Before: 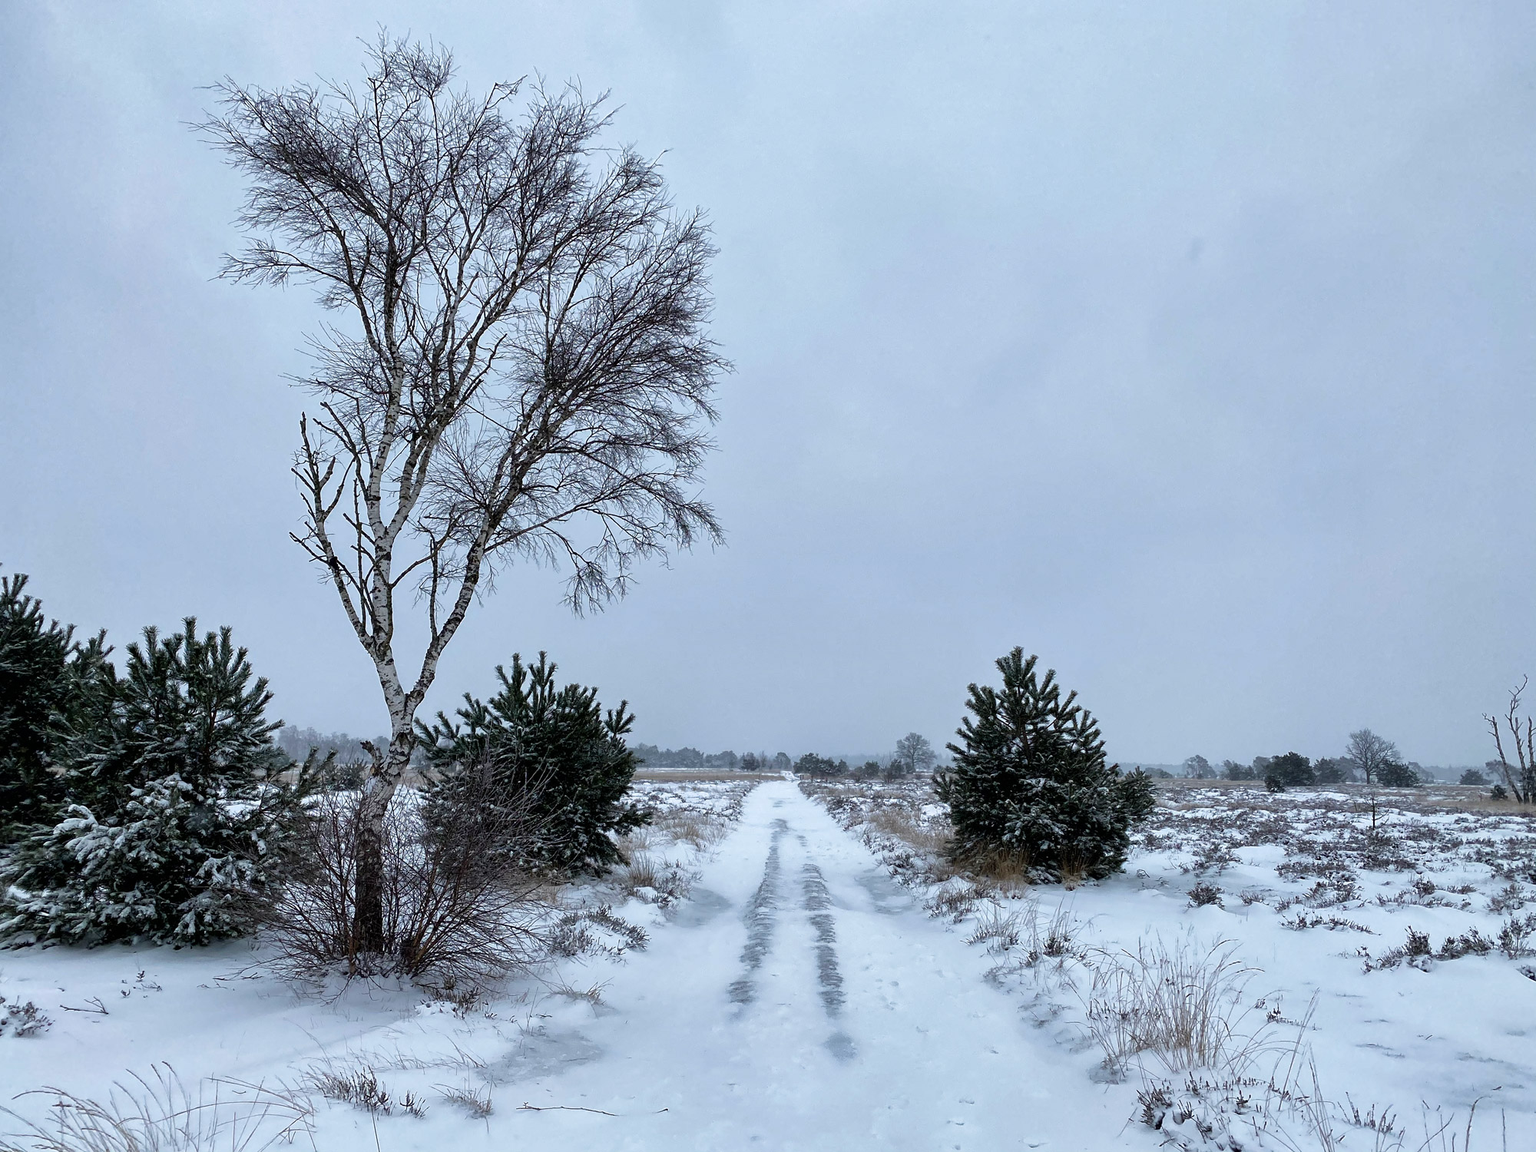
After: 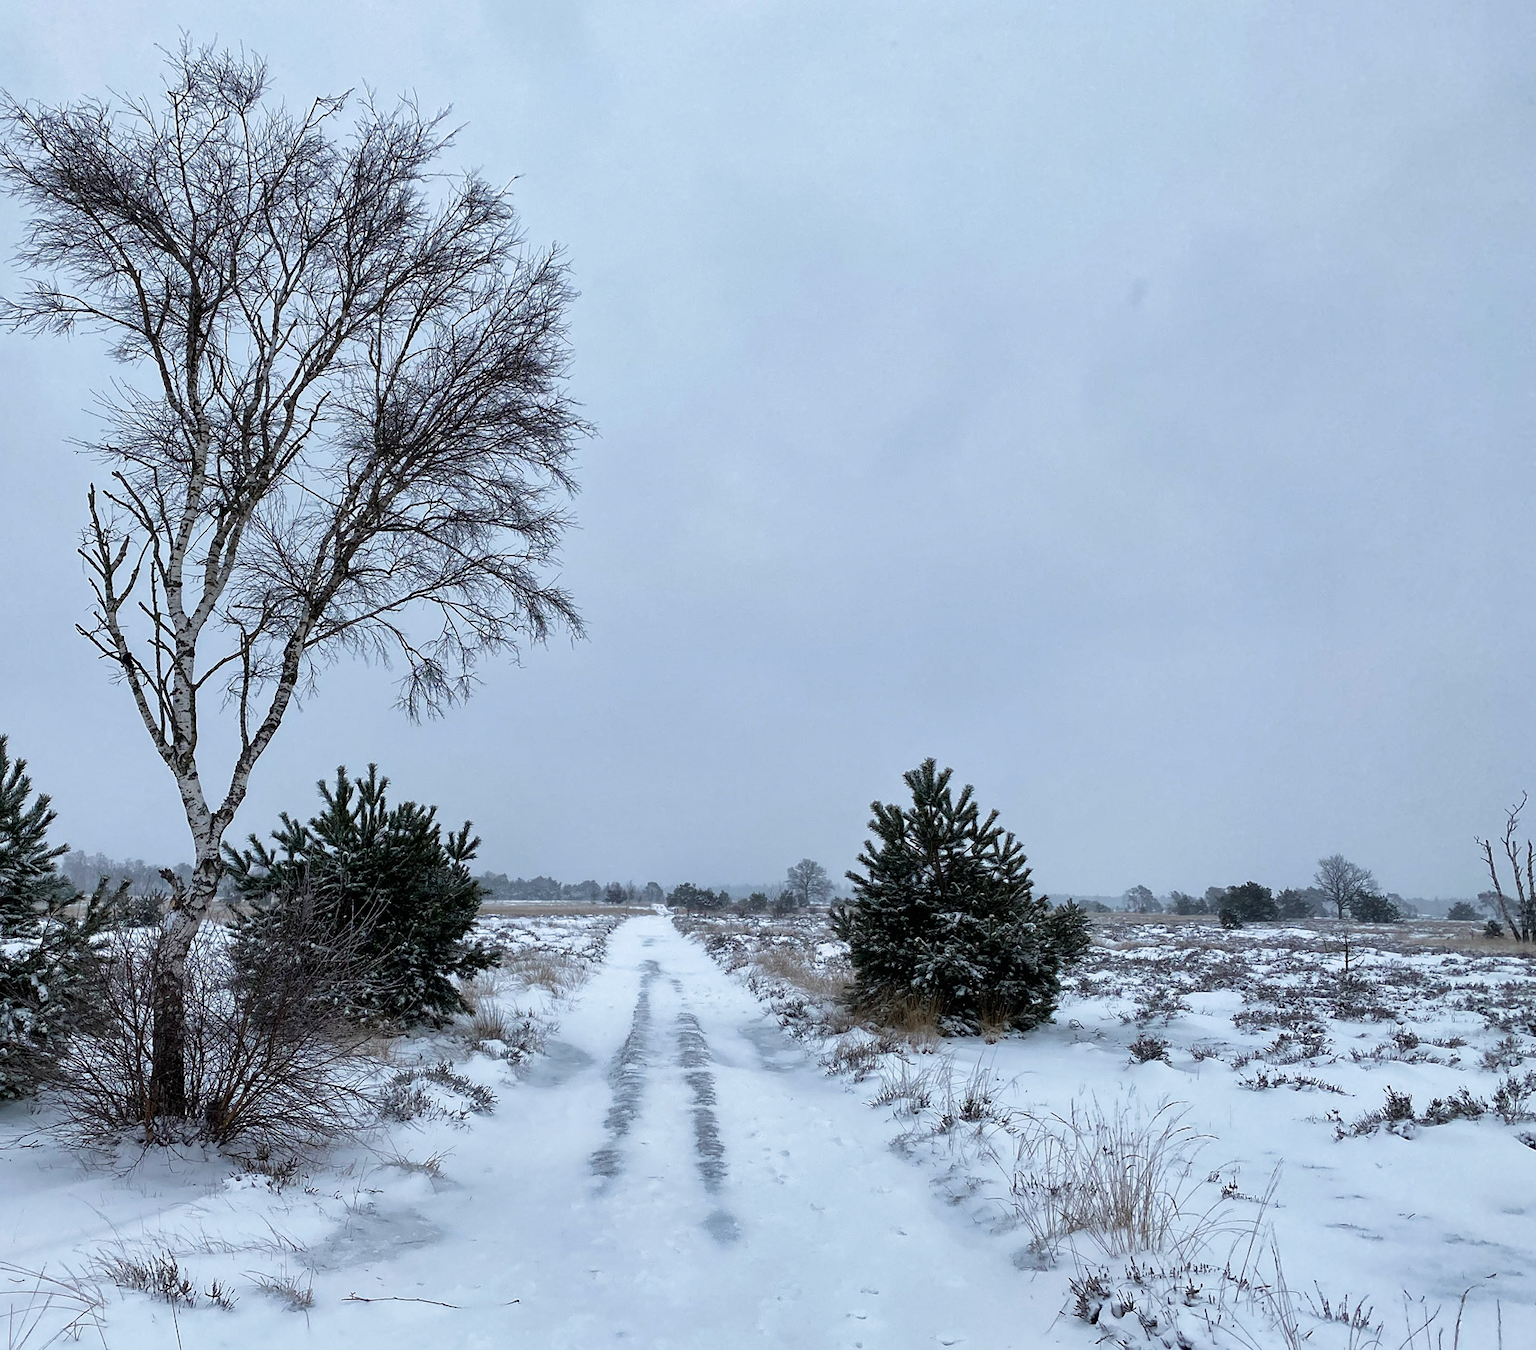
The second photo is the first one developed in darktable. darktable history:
crop and rotate: left 14.654%
